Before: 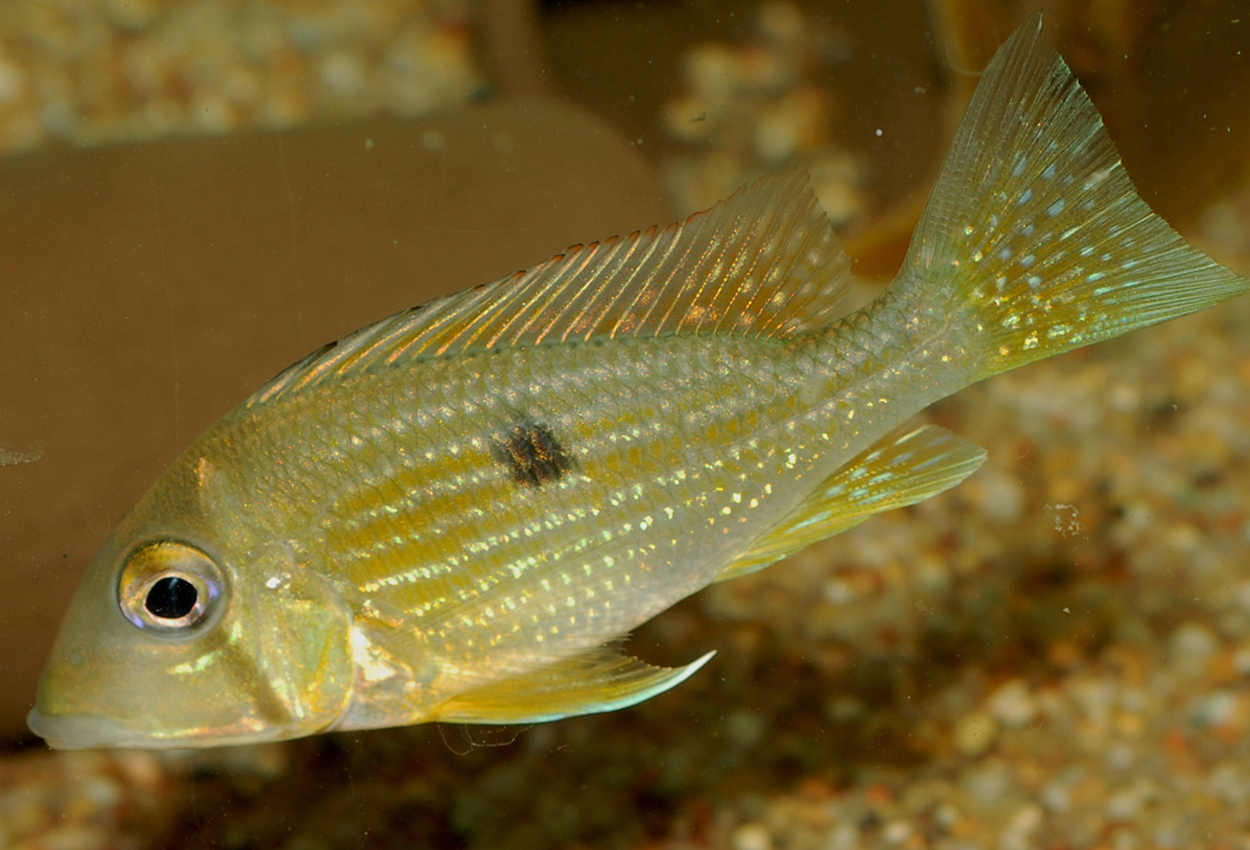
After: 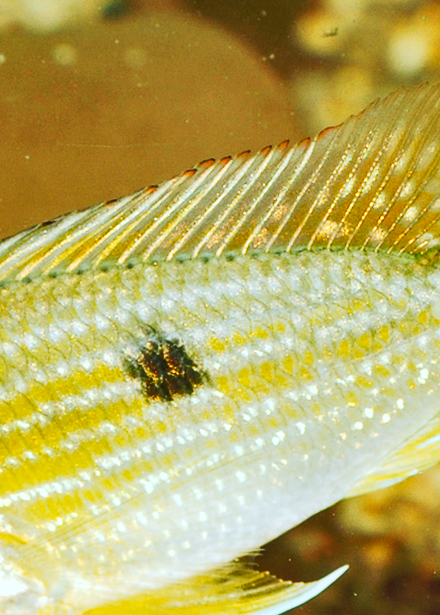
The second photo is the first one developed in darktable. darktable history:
crop and rotate: left 29.476%, top 10.214%, right 35.32%, bottom 17.333%
color correction: highlights a* -4.18, highlights b* -10.81
sharpen: radius 2.883, amount 0.868, threshold 47.523
tone equalizer: -8 EV -0.417 EV, -7 EV -0.389 EV, -6 EV -0.333 EV, -5 EV -0.222 EV, -3 EV 0.222 EV, -2 EV 0.333 EV, -1 EV 0.389 EV, +0 EV 0.417 EV, edges refinement/feathering 500, mask exposure compensation -1.57 EV, preserve details no
local contrast: detail 110%
tone curve: curves: ch0 [(0, 0) (0.003, 0.004) (0.011, 0.015) (0.025, 0.034) (0.044, 0.061) (0.069, 0.095) (0.1, 0.137) (0.136, 0.186) (0.177, 0.243) (0.224, 0.307) (0.277, 0.416) (0.335, 0.533) (0.399, 0.641) (0.468, 0.748) (0.543, 0.829) (0.623, 0.886) (0.709, 0.924) (0.801, 0.951) (0.898, 0.975) (1, 1)], preserve colors none
shadows and highlights: soften with gaussian
